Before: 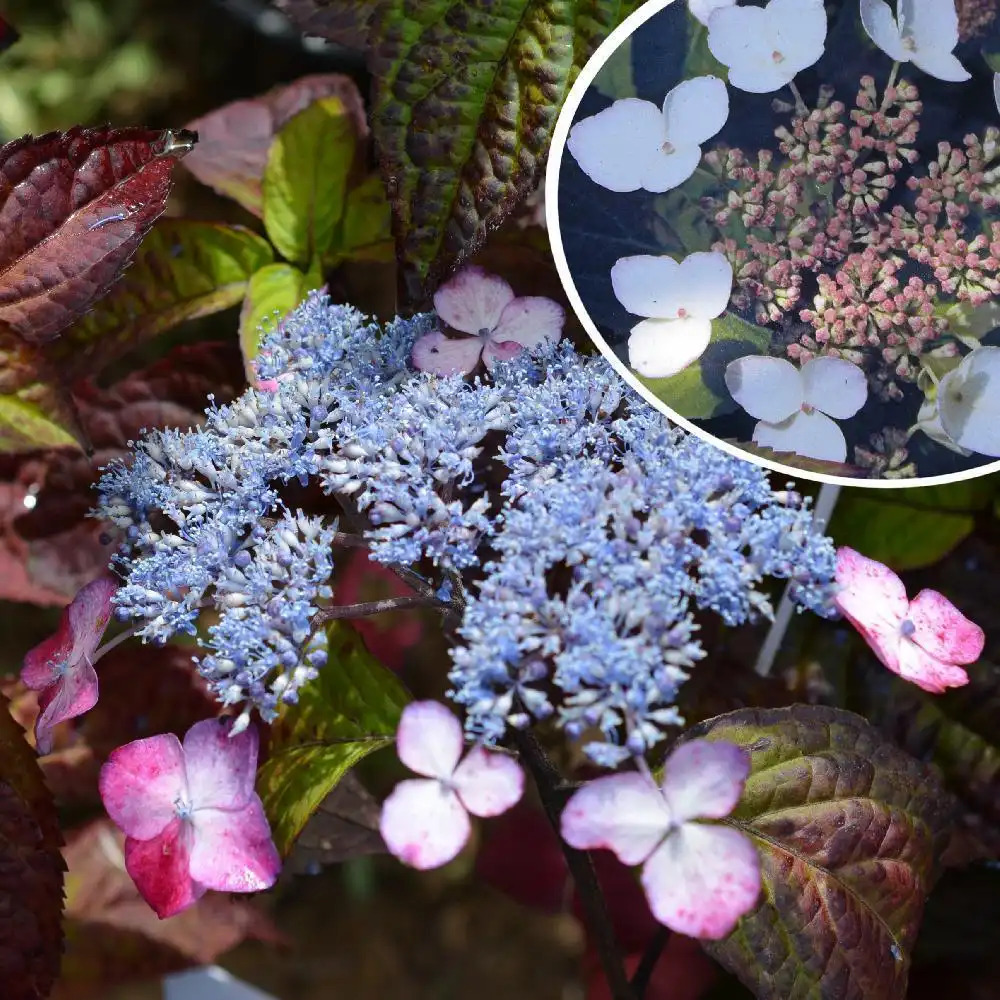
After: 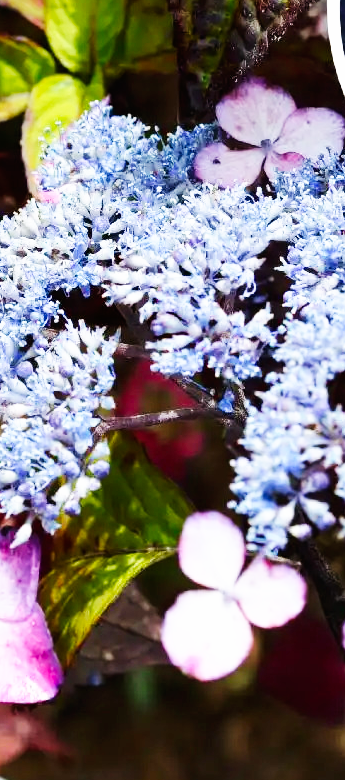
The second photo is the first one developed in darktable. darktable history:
exposure: exposure -0.157 EV, compensate exposure bias true, compensate highlight preservation false
base curve: curves: ch0 [(0, 0) (0.007, 0.004) (0.027, 0.03) (0.046, 0.07) (0.207, 0.54) (0.442, 0.872) (0.673, 0.972) (1, 1)], preserve colors none
crop and rotate: left 21.814%, top 18.957%, right 43.658%, bottom 2.964%
